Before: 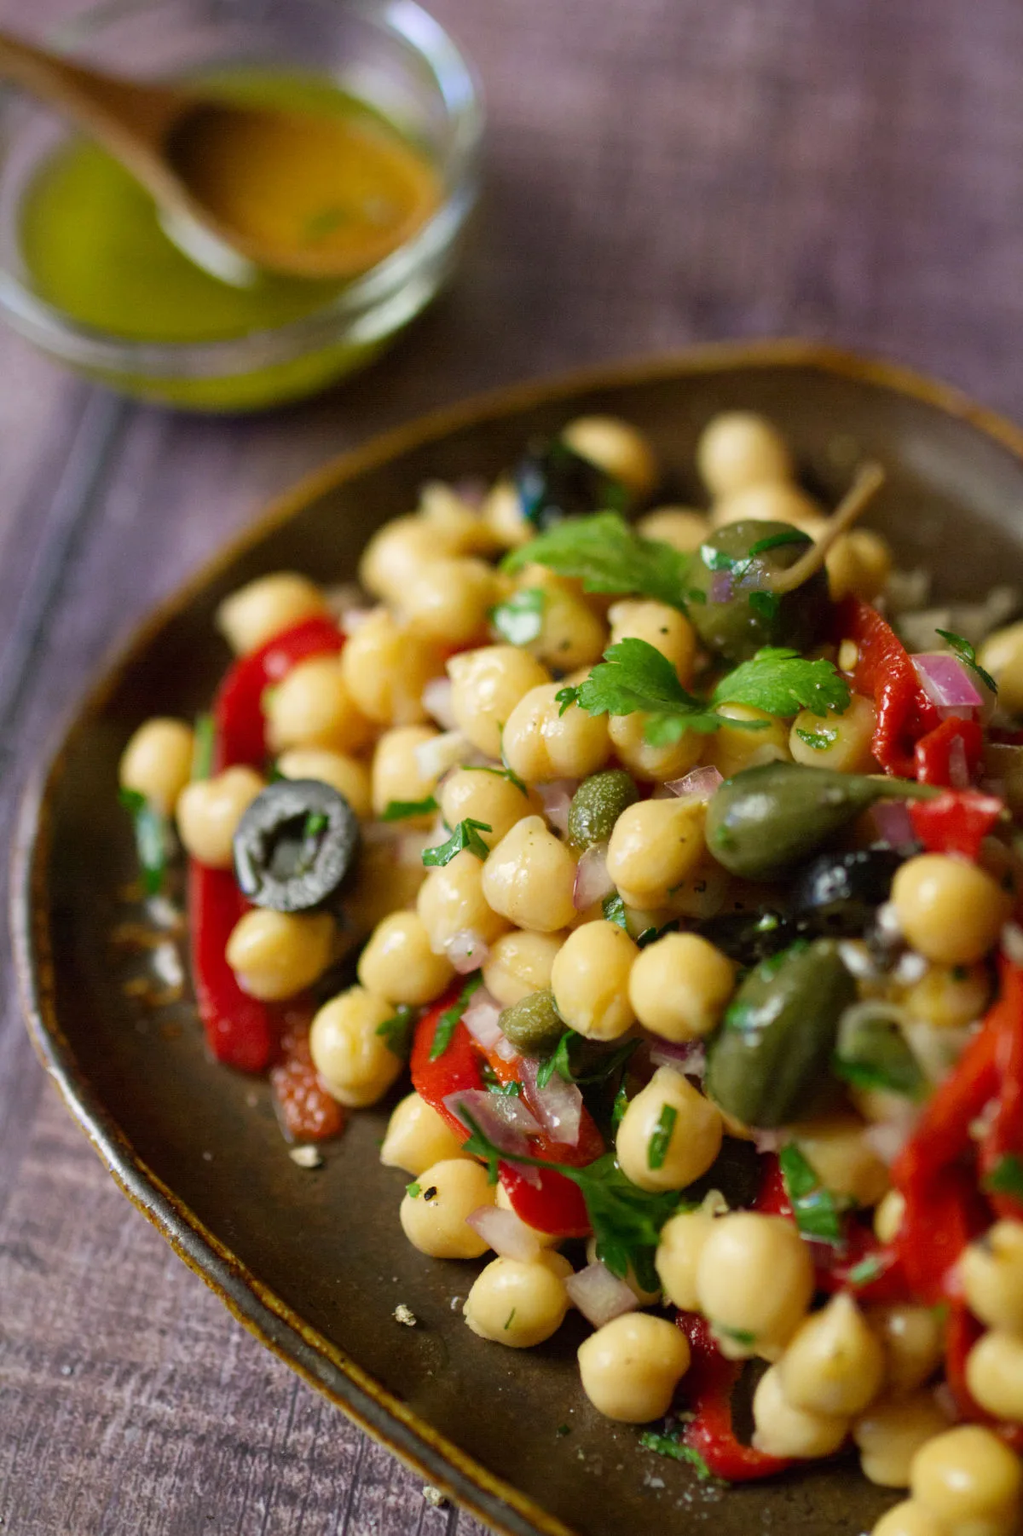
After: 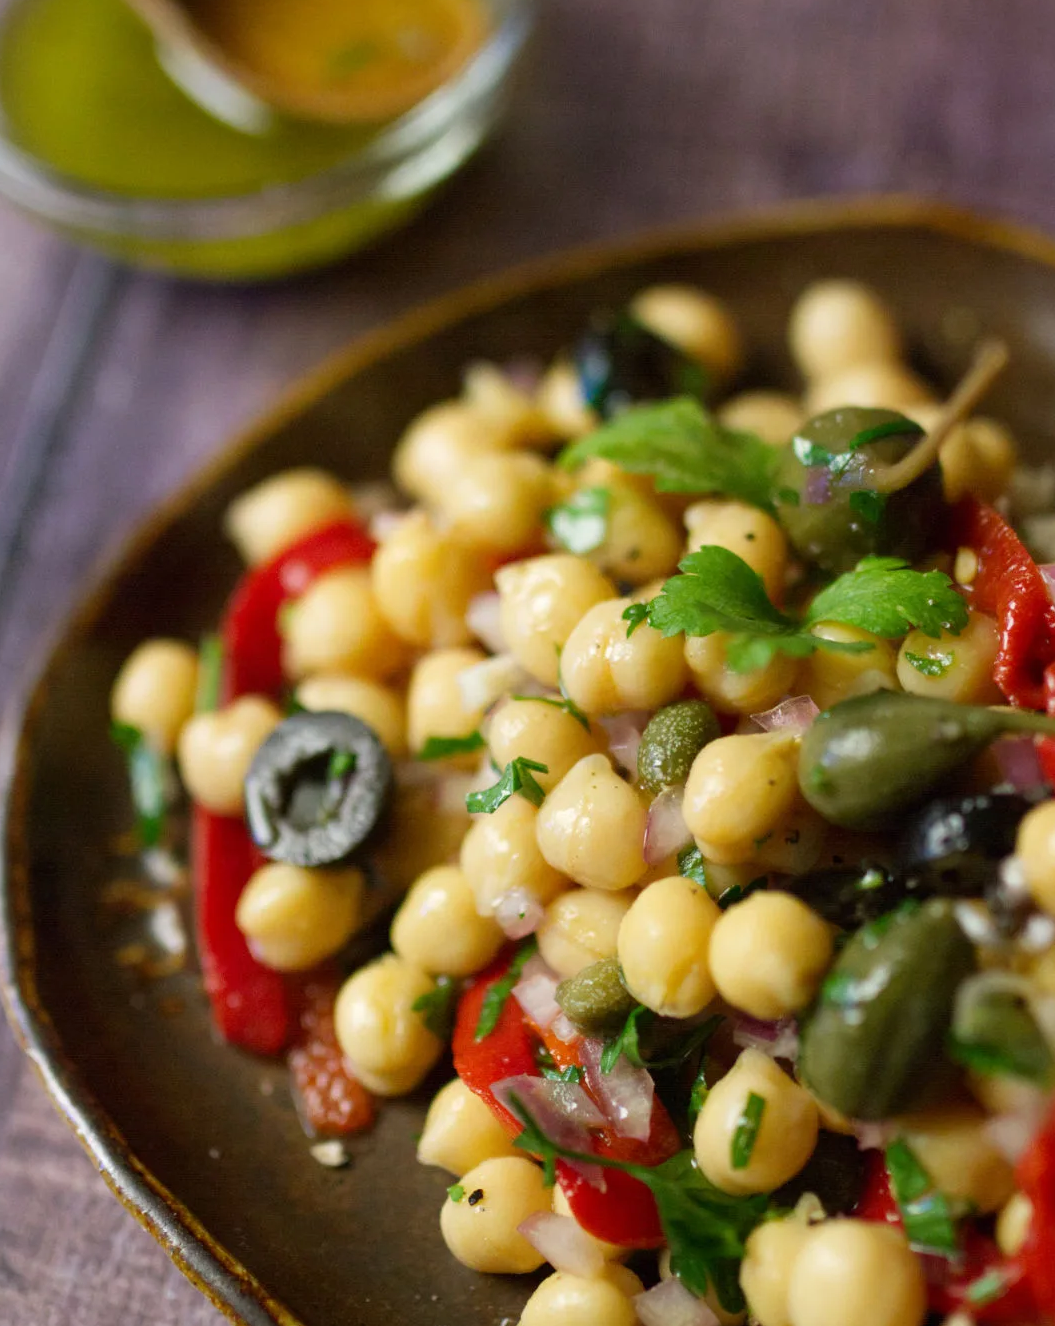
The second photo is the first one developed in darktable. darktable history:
tone equalizer: on, module defaults
crop and rotate: left 2.425%, top 11.305%, right 9.6%, bottom 15.08%
